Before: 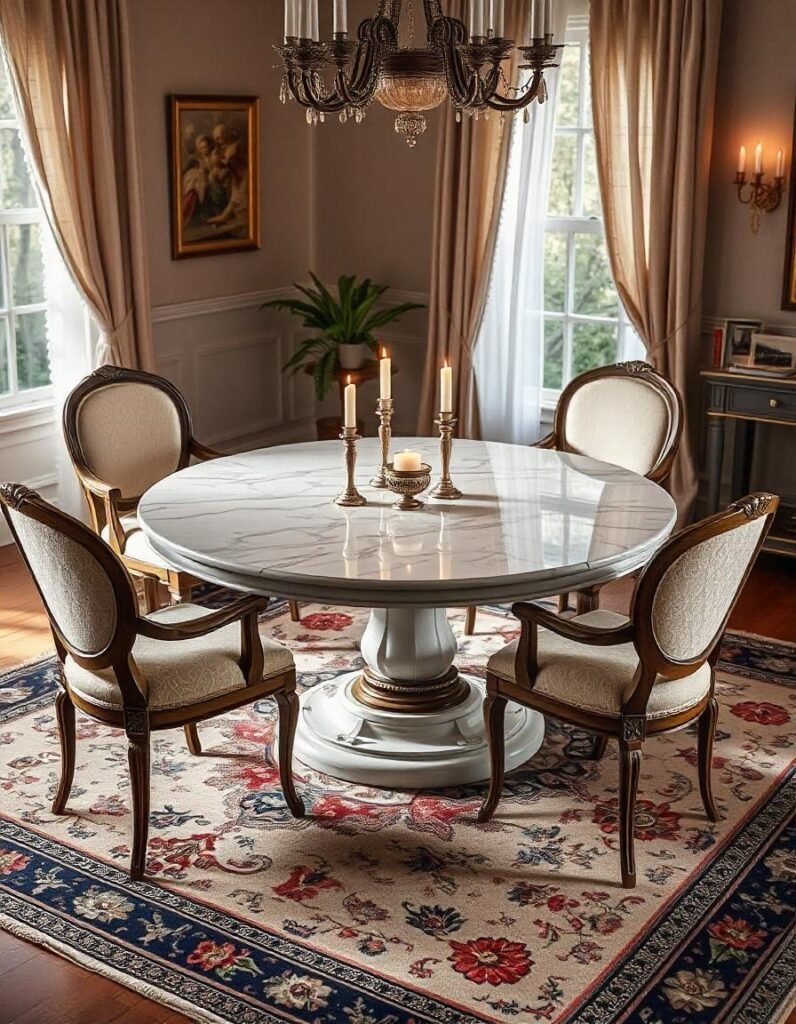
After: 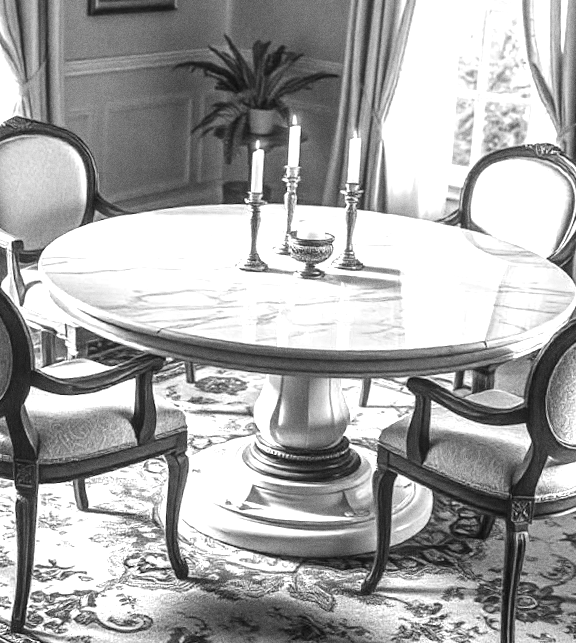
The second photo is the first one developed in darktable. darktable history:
color calibration: output gray [0.31, 0.36, 0.33, 0], gray › normalize channels true, illuminant same as pipeline (D50), adaptation XYZ, x 0.346, y 0.359, gamut compression 0
local contrast: on, module defaults
grain: coarseness 0.09 ISO
crop and rotate: angle -3.37°, left 9.79%, top 20.73%, right 12.42%, bottom 11.82%
exposure: black level correction -0.002, exposure 1.35 EV, compensate highlight preservation false
color balance: output saturation 110%
